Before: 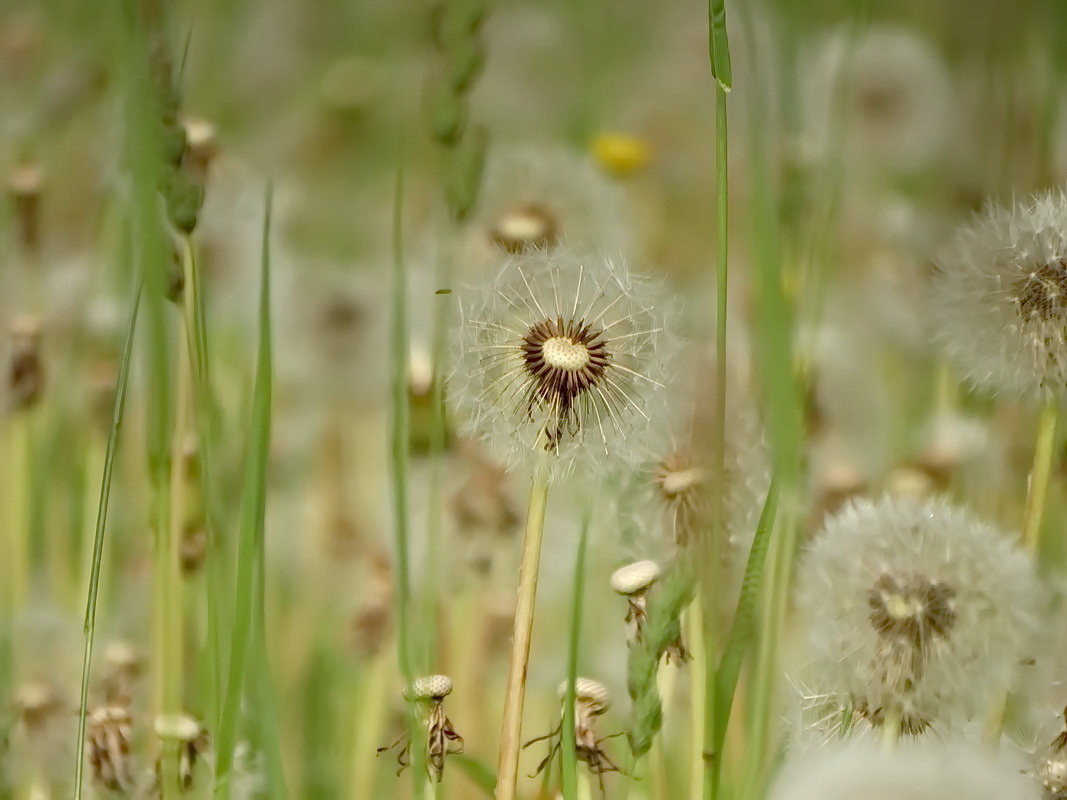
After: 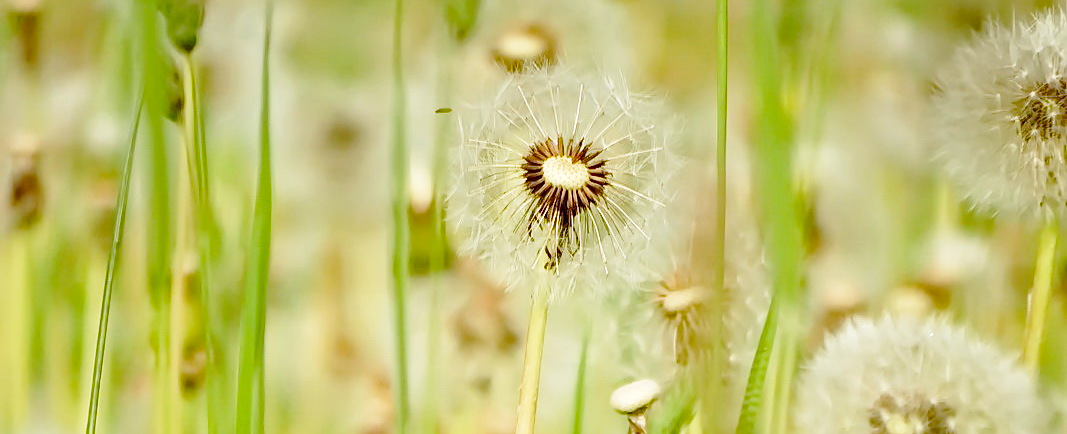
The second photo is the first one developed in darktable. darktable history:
base curve: curves: ch0 [(0, 0) (0.028, 0.03) (0.121, 0.232) (0.46, 0.748) (0.859, 0.968) (1, 1)], preserve colors none
sharpen: amount 0.213
crop and rotate: top 22.627%, bottom 23.084%
contrast brightness saturation: contrast 0.038, saturation 0.154
